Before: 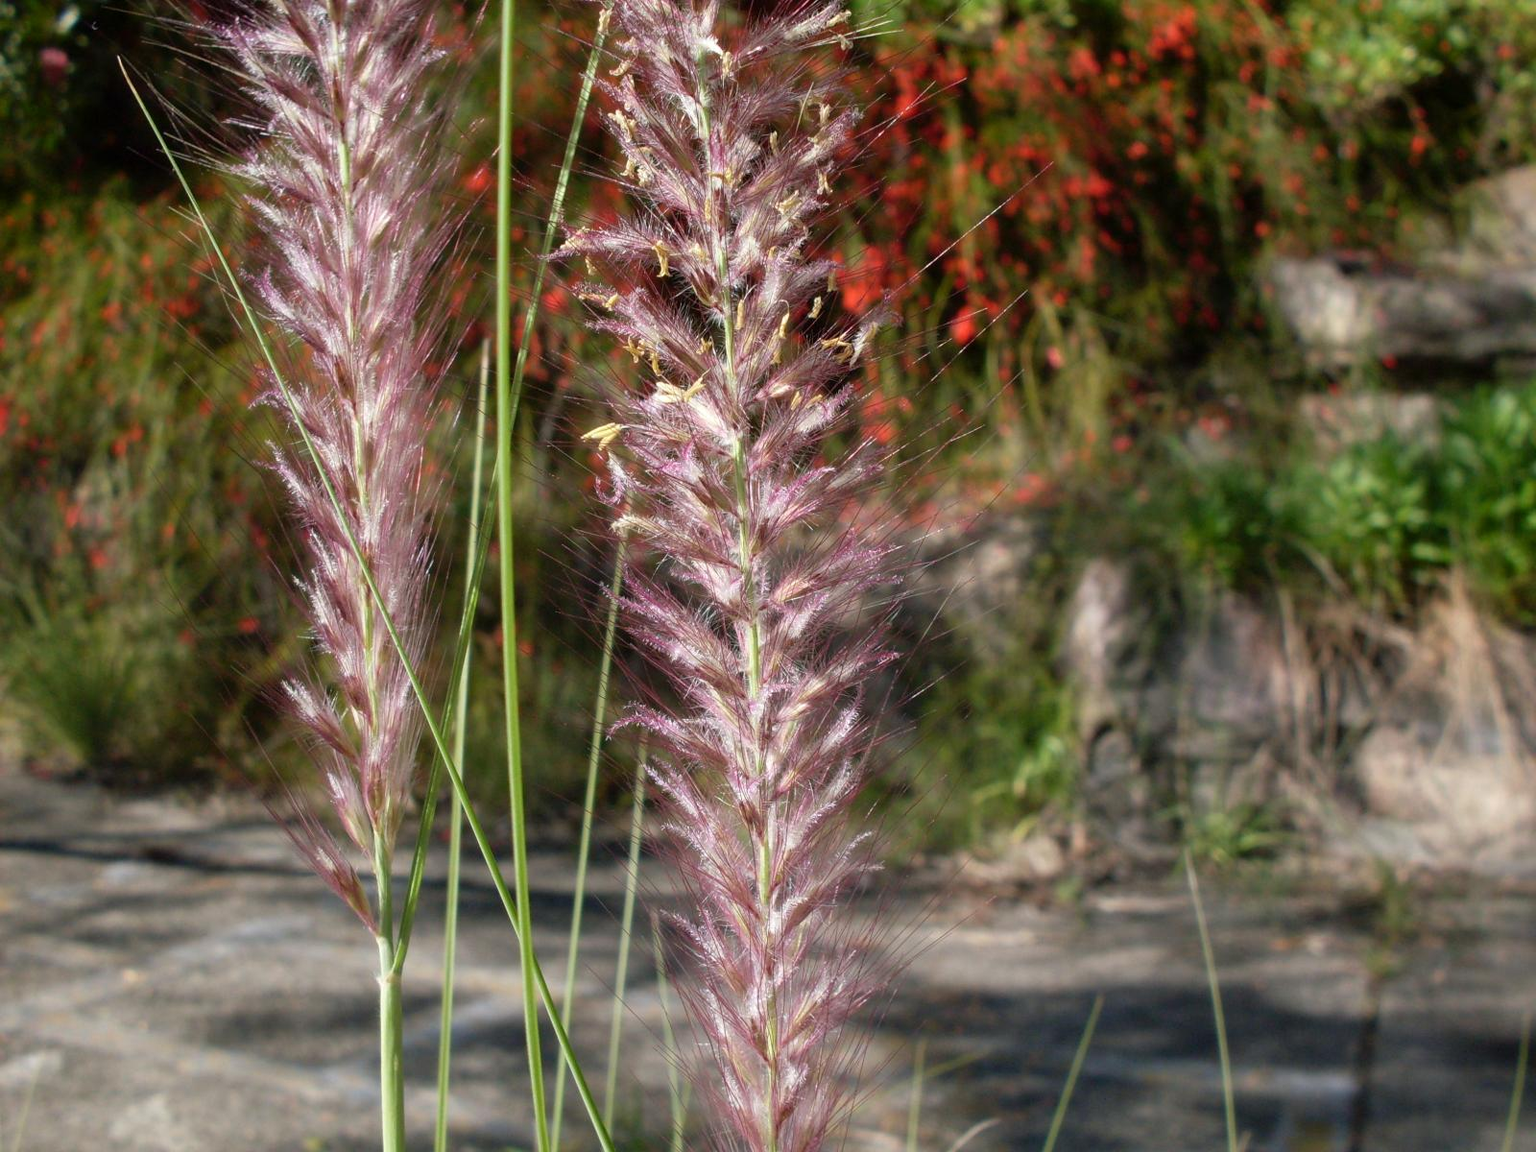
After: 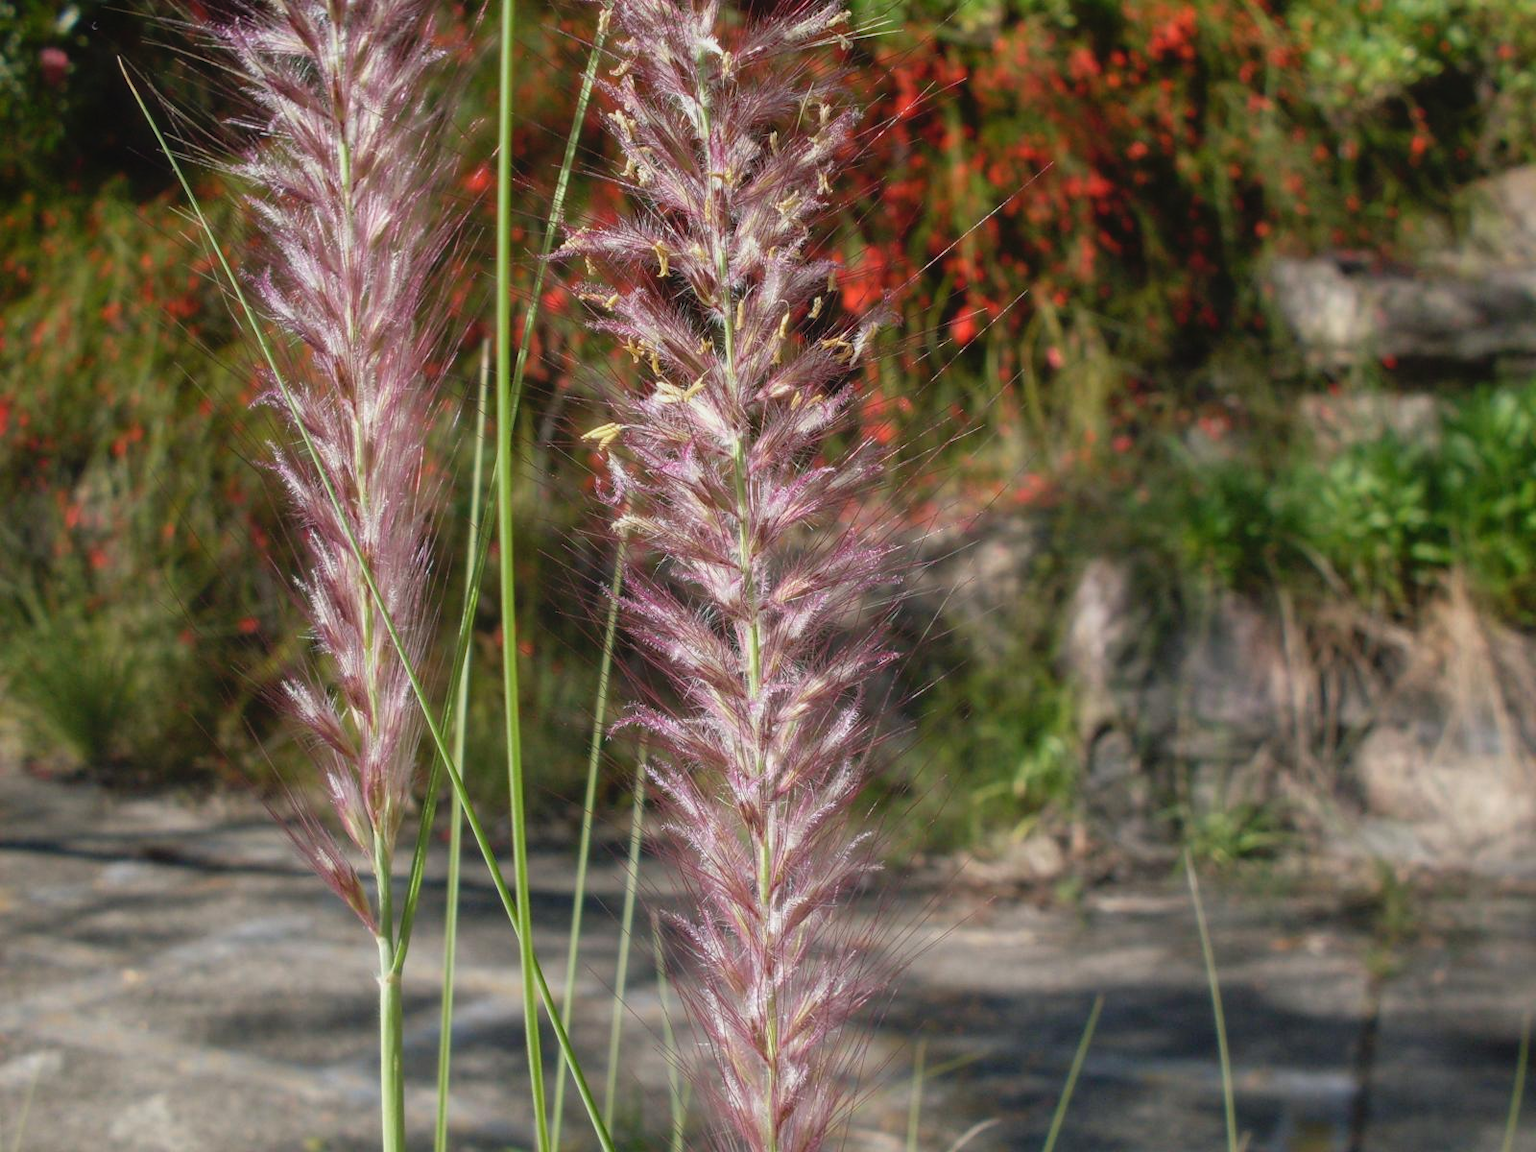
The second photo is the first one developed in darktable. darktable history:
local contrast: highlights 46%, shadows 2%, detail 100%
